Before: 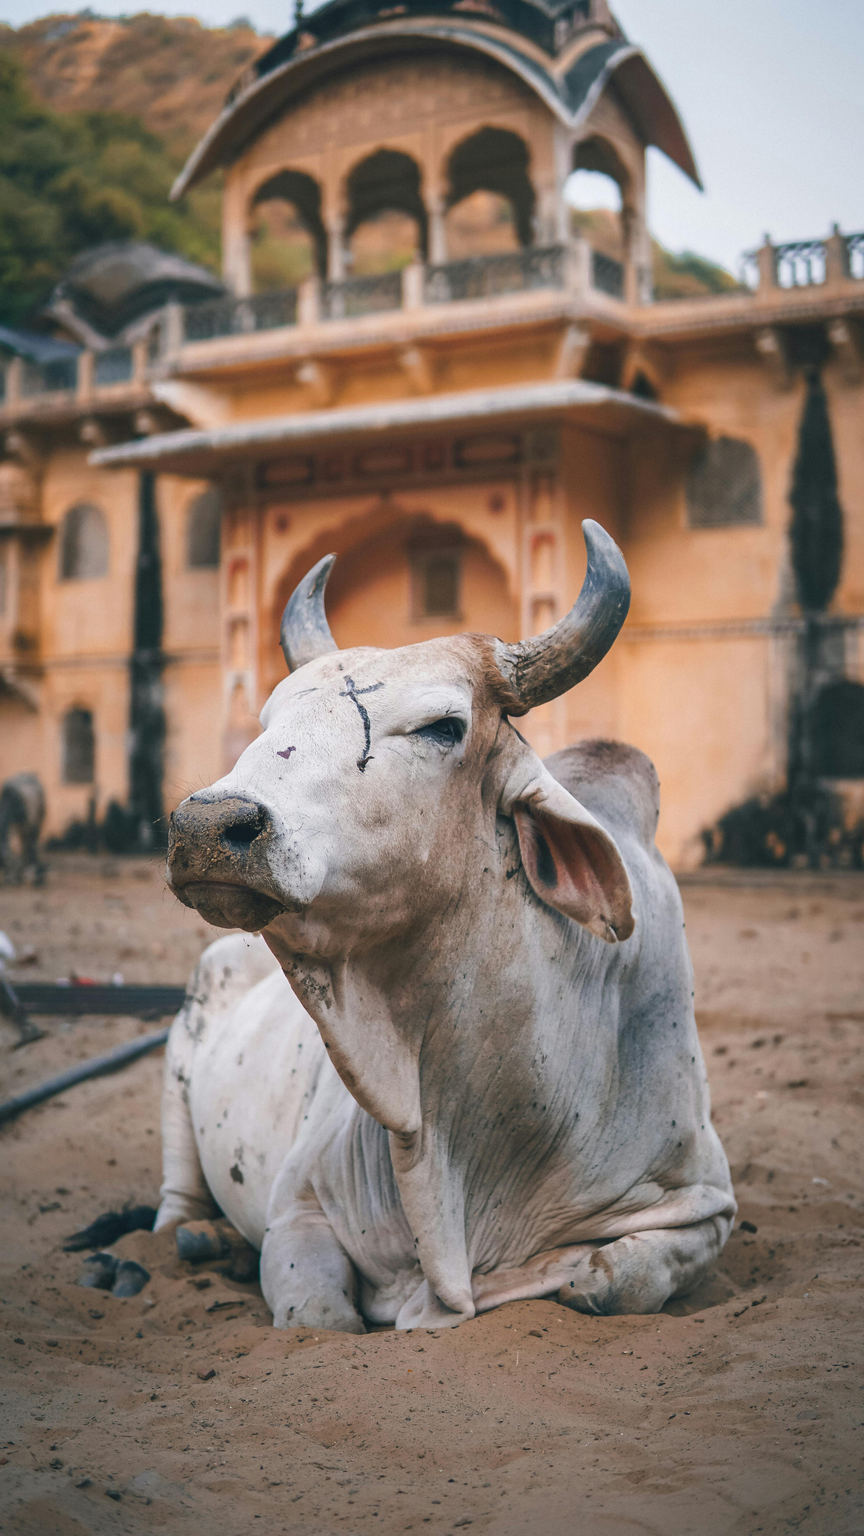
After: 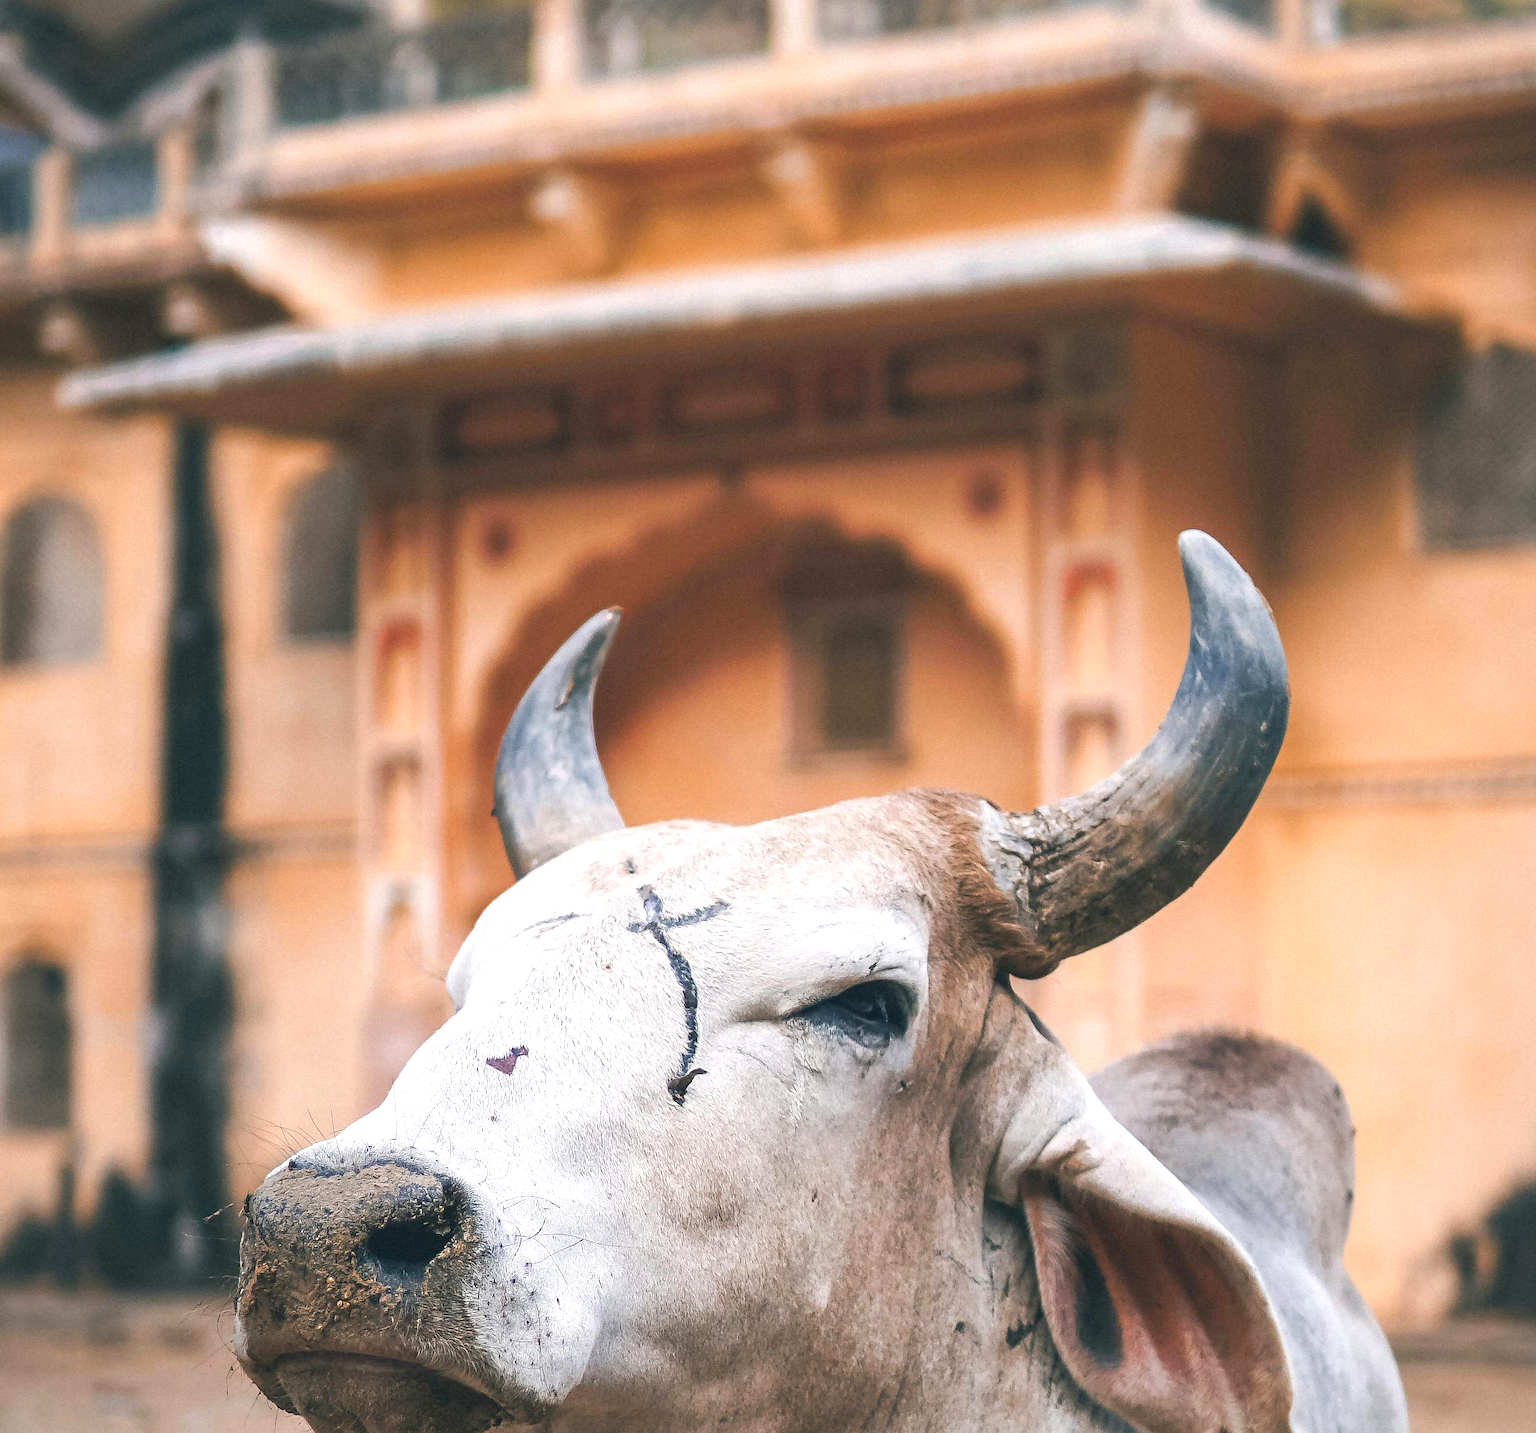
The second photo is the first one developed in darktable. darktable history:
exposure: black level correction 0.001, exposure 0.5 EV, compensate exposure bias true, compensate highlight preservation false
crop: left 7.311%, top 18.594%, right 14.343%, bottom 40.288%
